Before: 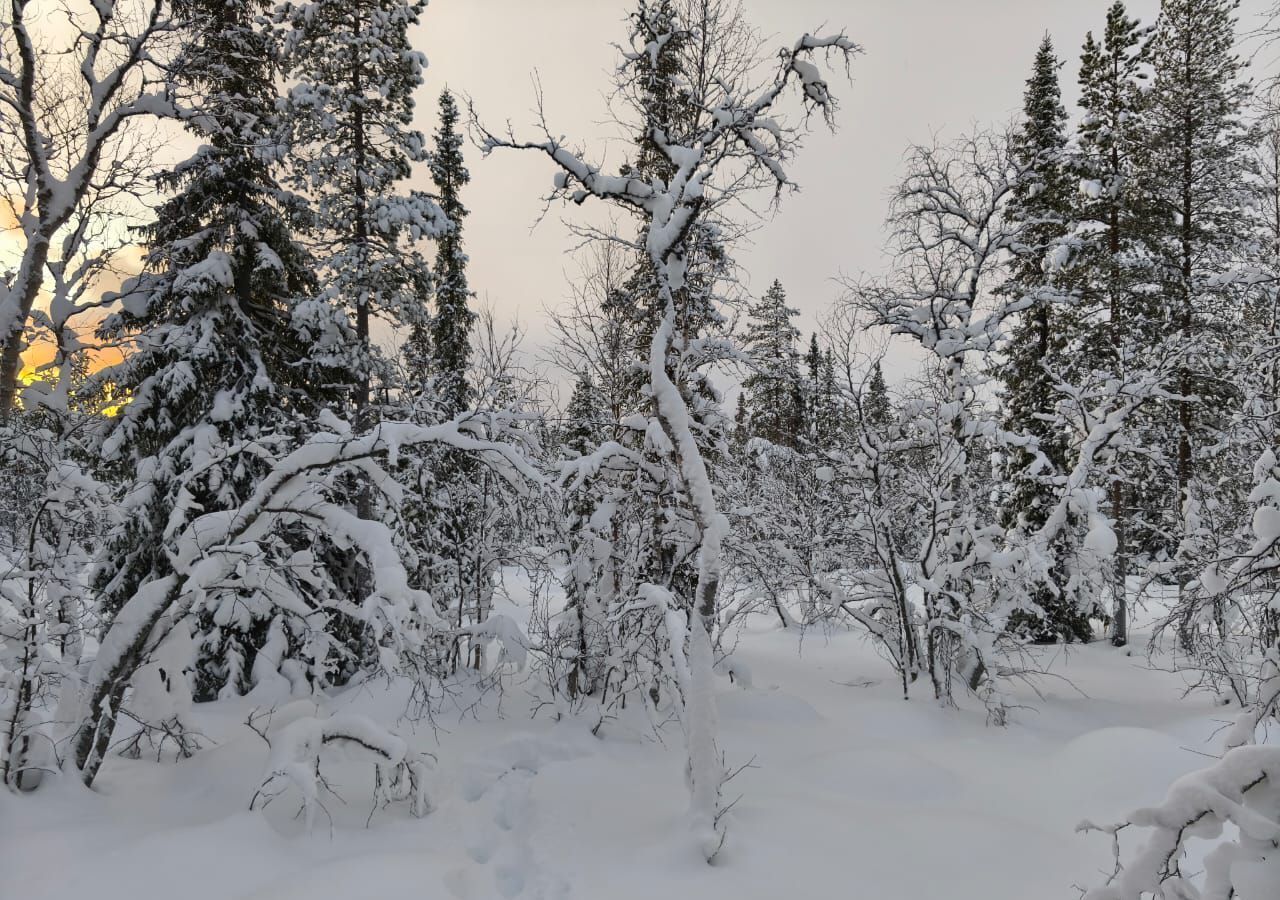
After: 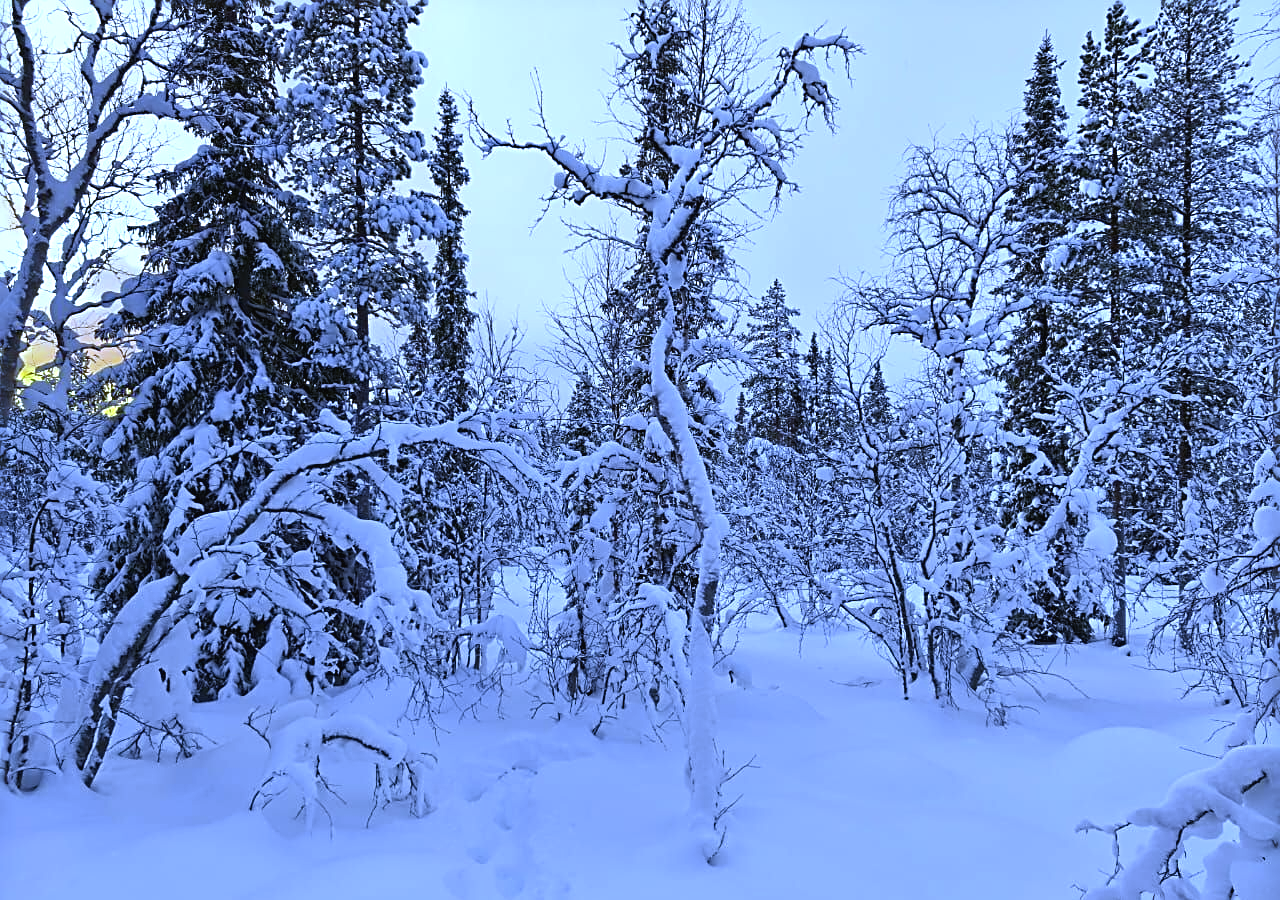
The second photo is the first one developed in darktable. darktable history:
white balance: red 0.766, blue 1.537
sharpen: radius 2.767
color balance rgb: shadows lift › chroma 1%, shadows lift › hue 28.8°, power › hue 60°, highlights gain › chroma 1%, highlights gain › hue 60°, global offset › luminance 0.25%, perceptual saturation grading › highlights -20%, perceptual saturation grading › shadows 20%, perceptual brilliance grading › highlights 10%, perceptual brilliance grading › shadows -5%, global vibrance 19.67%
